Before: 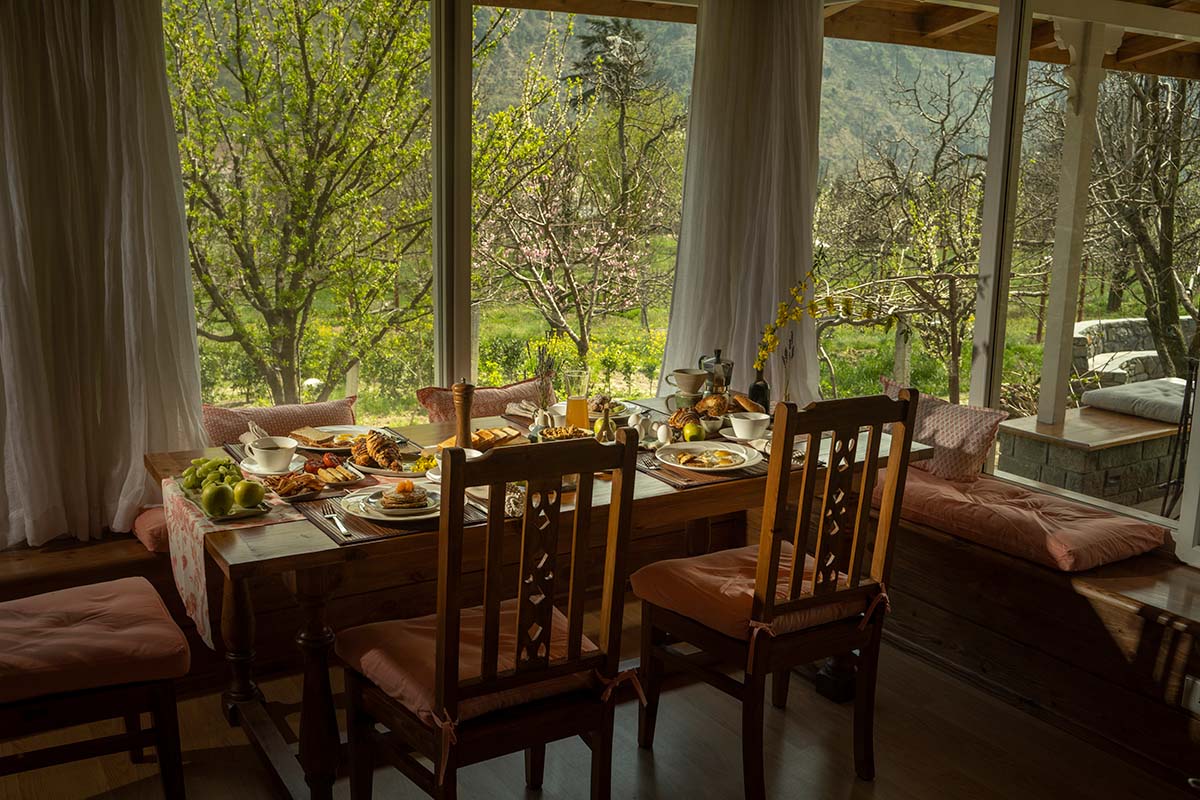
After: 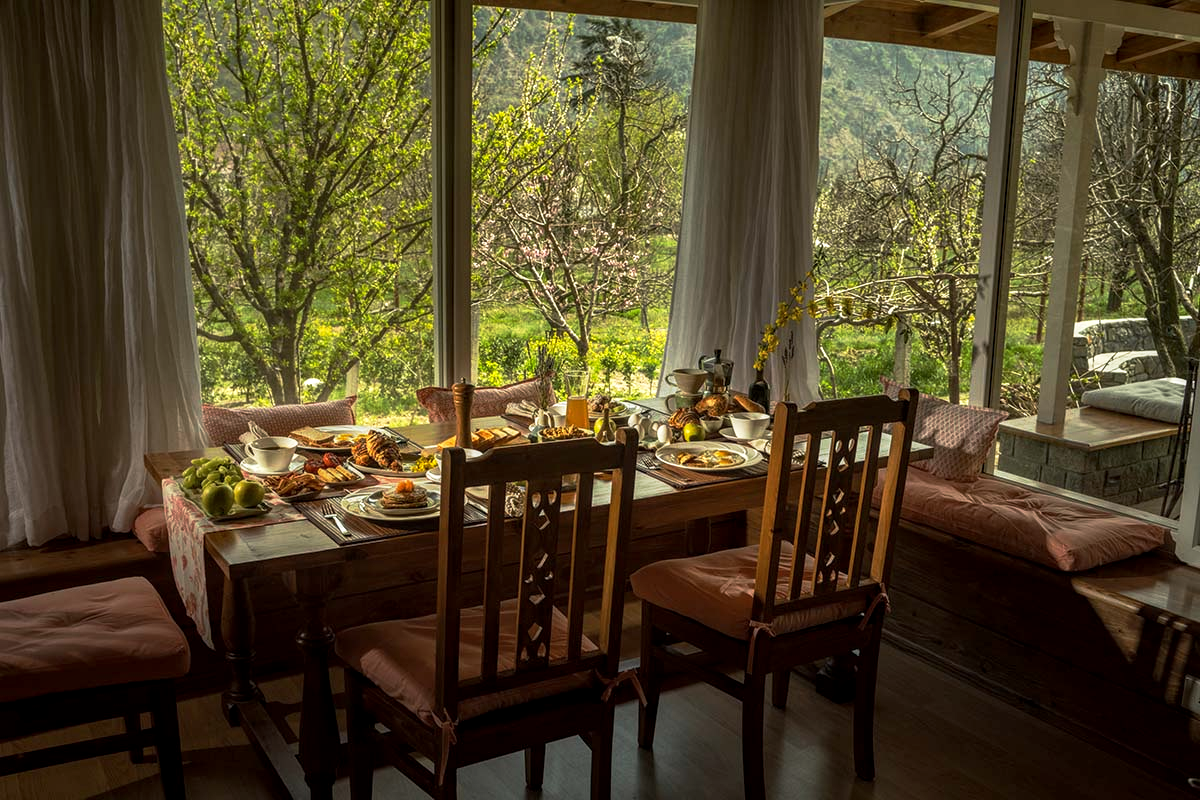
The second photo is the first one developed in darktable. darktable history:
base curve: curves: ch0 [(0, 0) (0.257, 0.25) (0.482, 0.586) (0.757, 0.871) (1, 1)], preserve colors none
local contrast: on, module defaults
